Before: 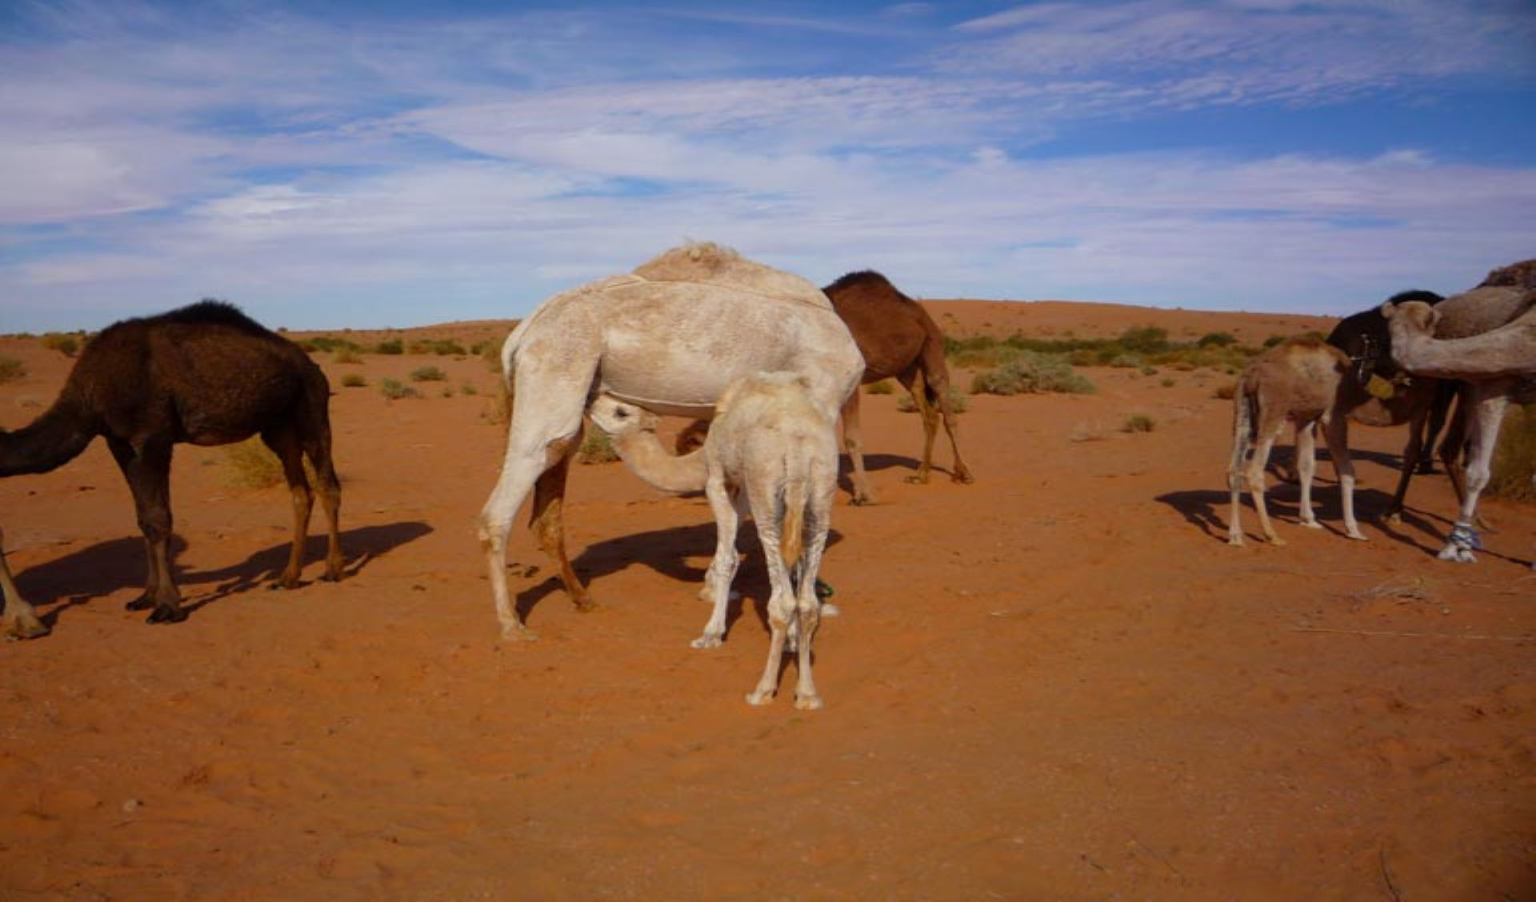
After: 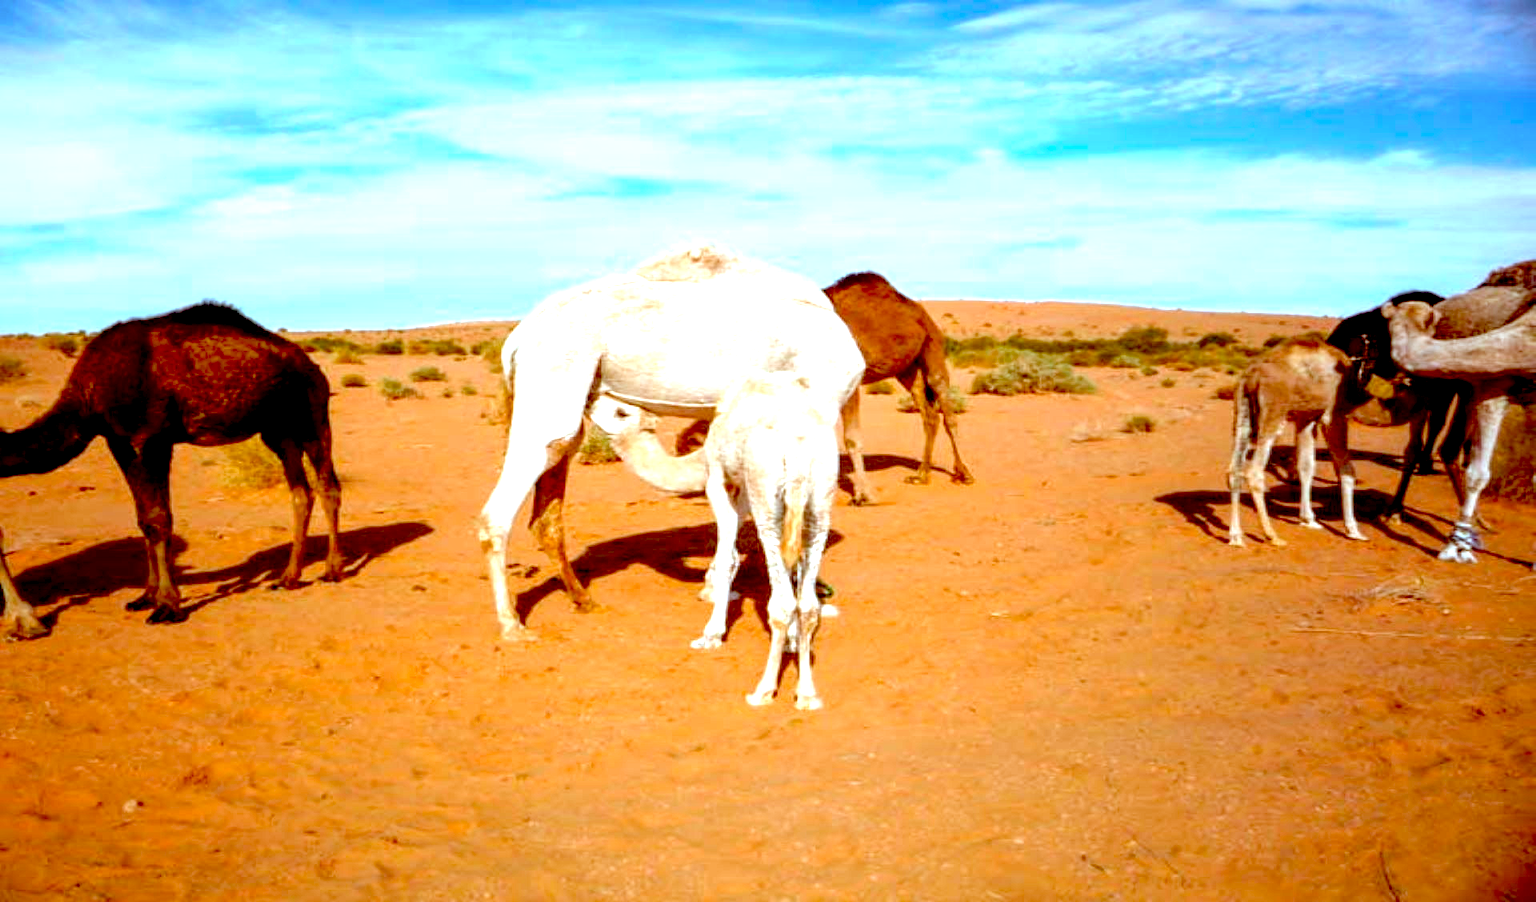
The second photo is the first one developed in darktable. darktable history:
exposure: black level correction 0.014, exposure 1.786 EV, compensate exposure bias true, compensate highlight preservation false
local contrast: on, module defaults
color correction: highlights a* -13.85, highlights b* -16.89, shadows a* 10.53, shadows b* 29.48
